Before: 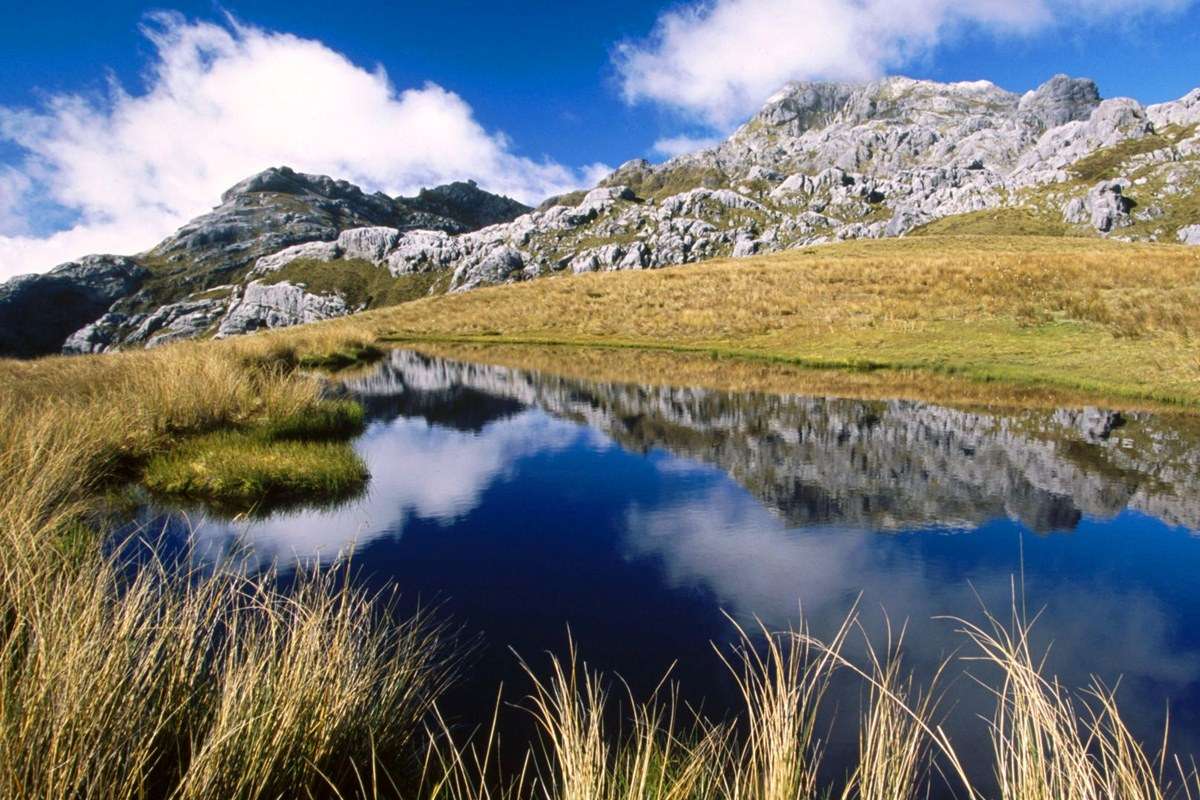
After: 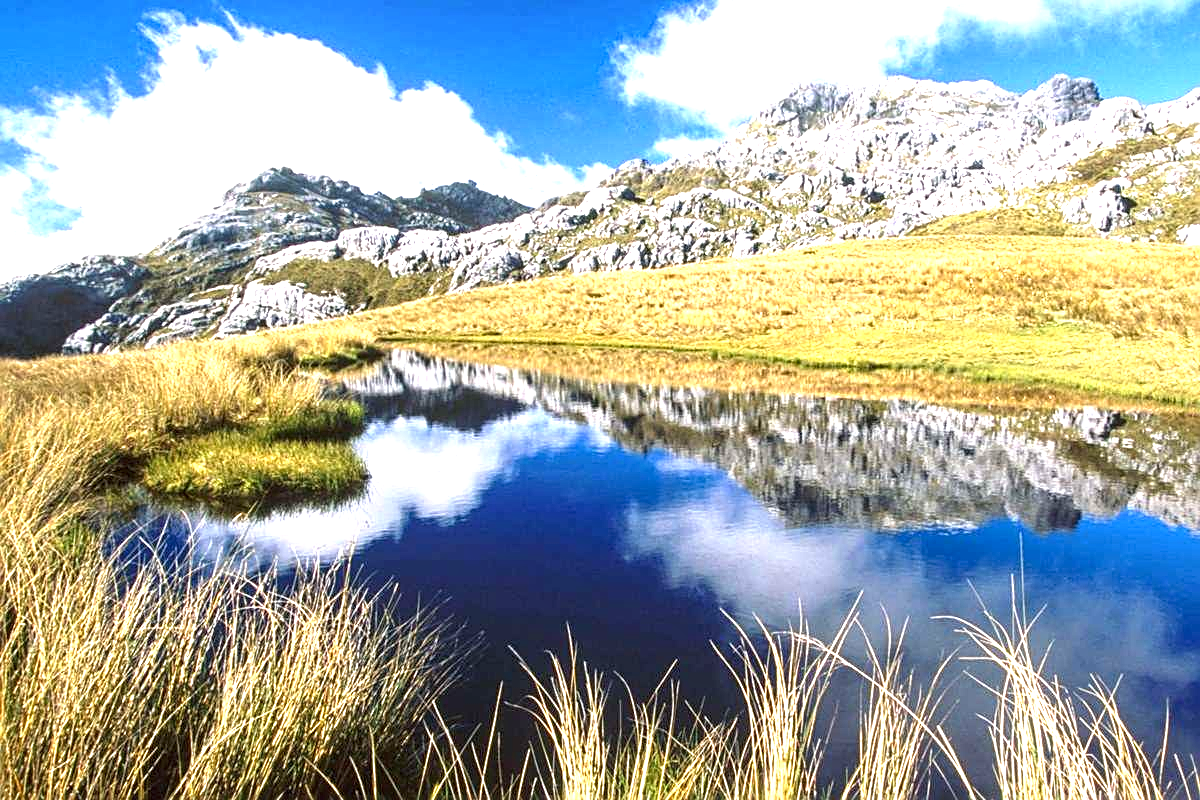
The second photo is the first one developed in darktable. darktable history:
sharpen: on, module defaults
local contrast: on, module defaults
exposure: black level correction 0, exposure 1.379 EV, compensate exposure bias true, compensate highlight preservation false
